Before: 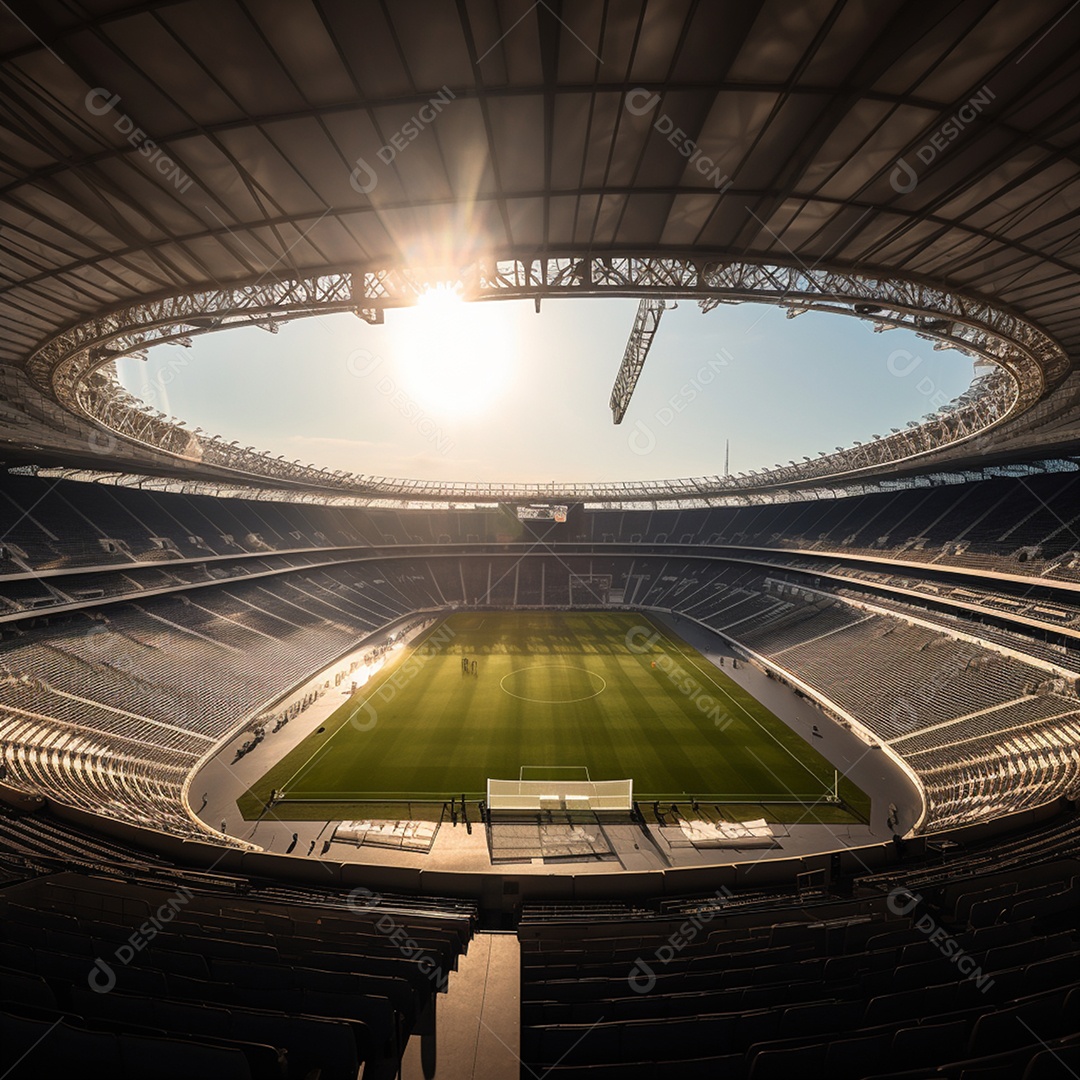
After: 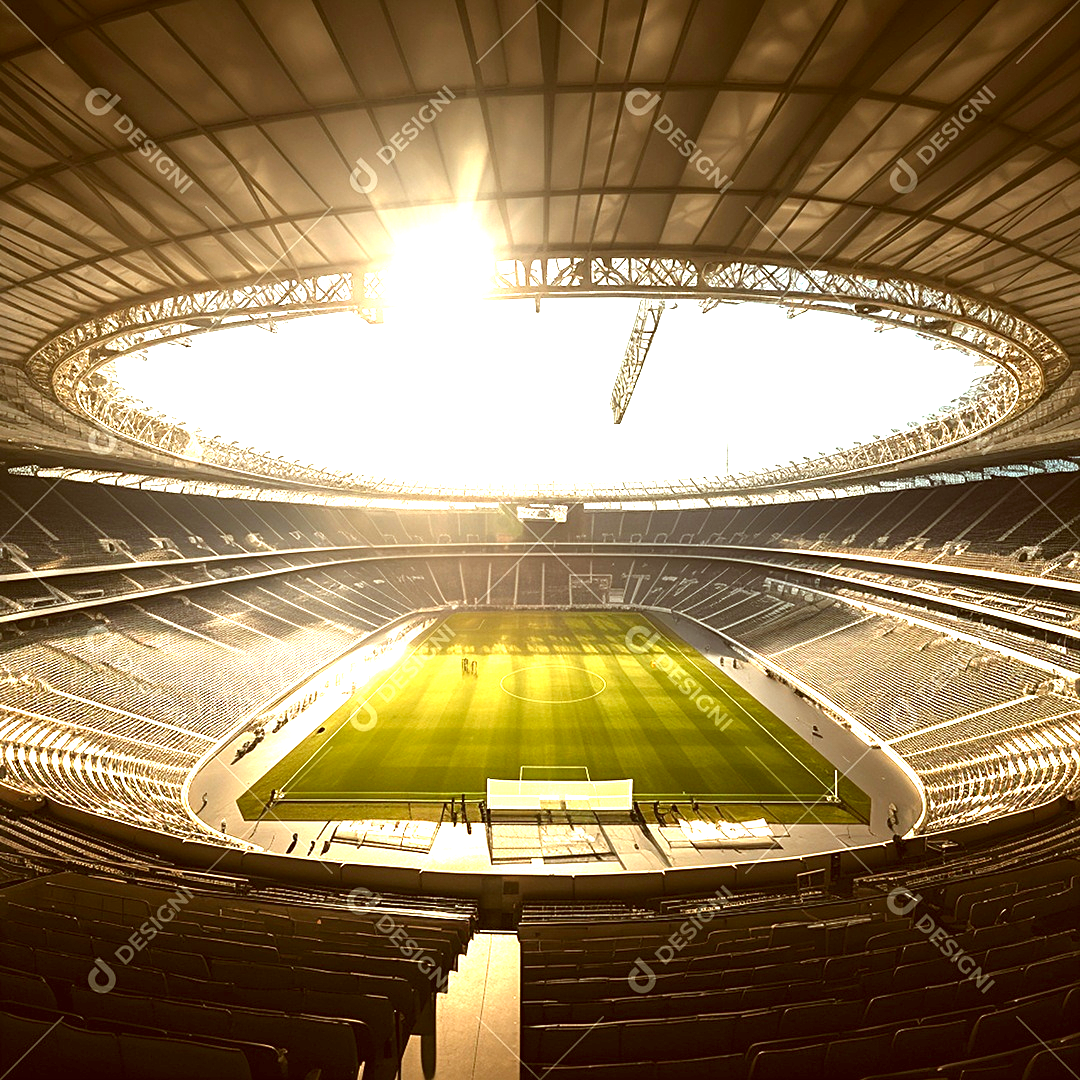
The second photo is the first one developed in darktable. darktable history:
color correction: highlights a* -5.33, highlights b* 9.79, shadows a* 9.35, shadows b* 24.15
exposure: black level correction 0, exposure 1.953 EV, compensate highlight preservation false
sharpen: radius 2.528, amount 0.318
